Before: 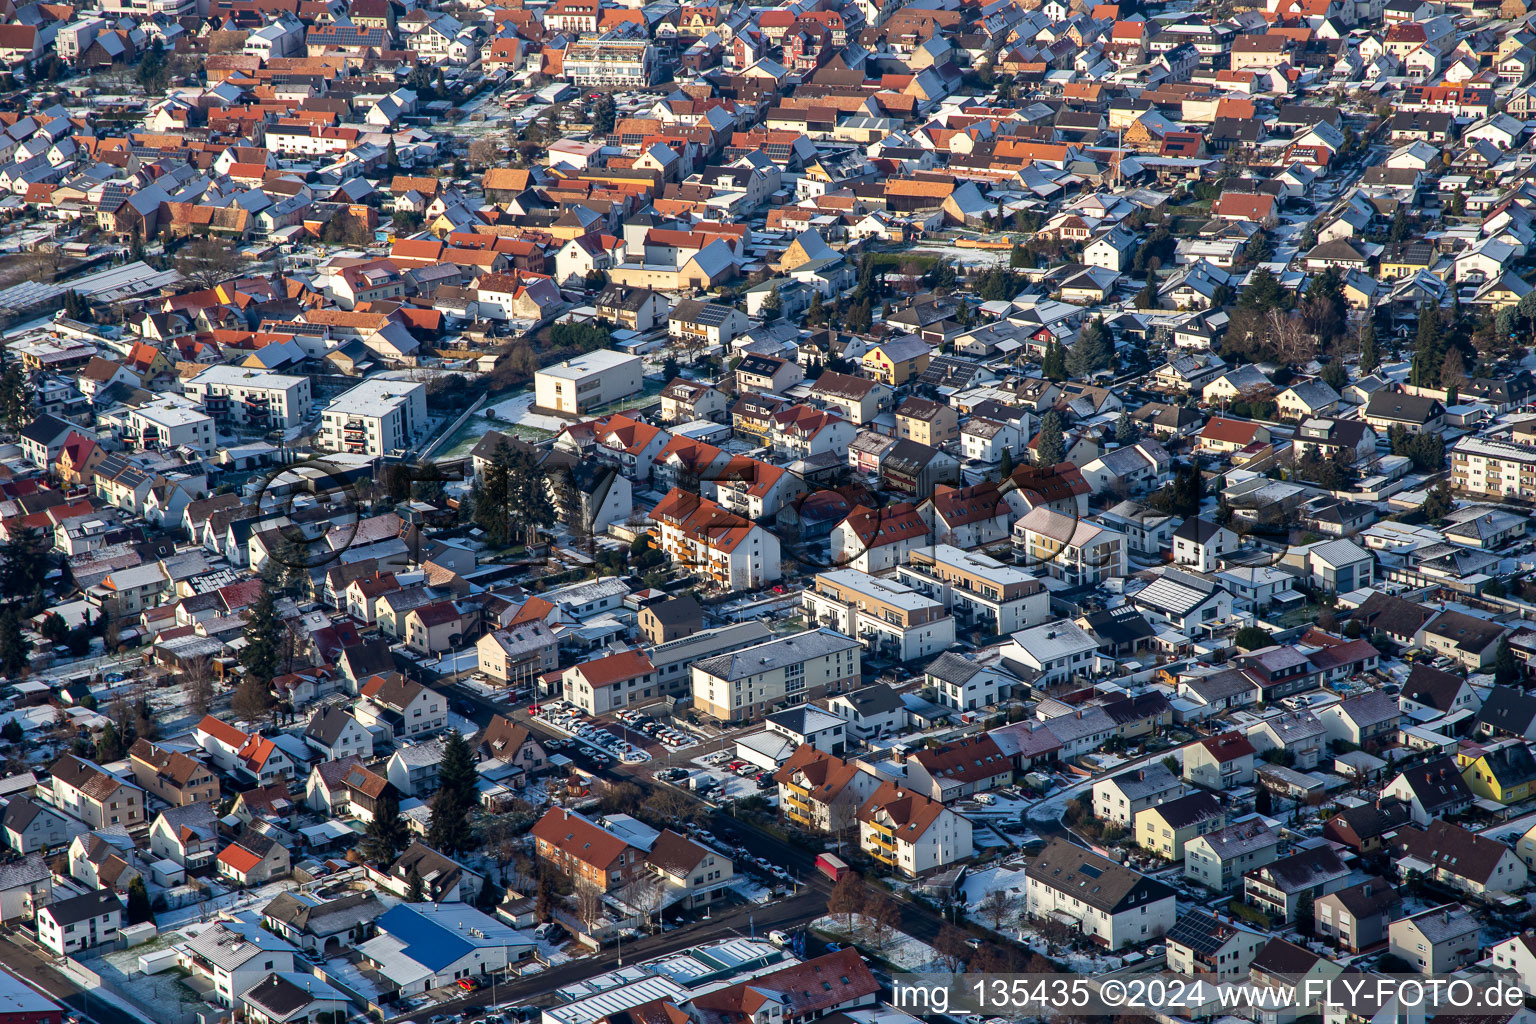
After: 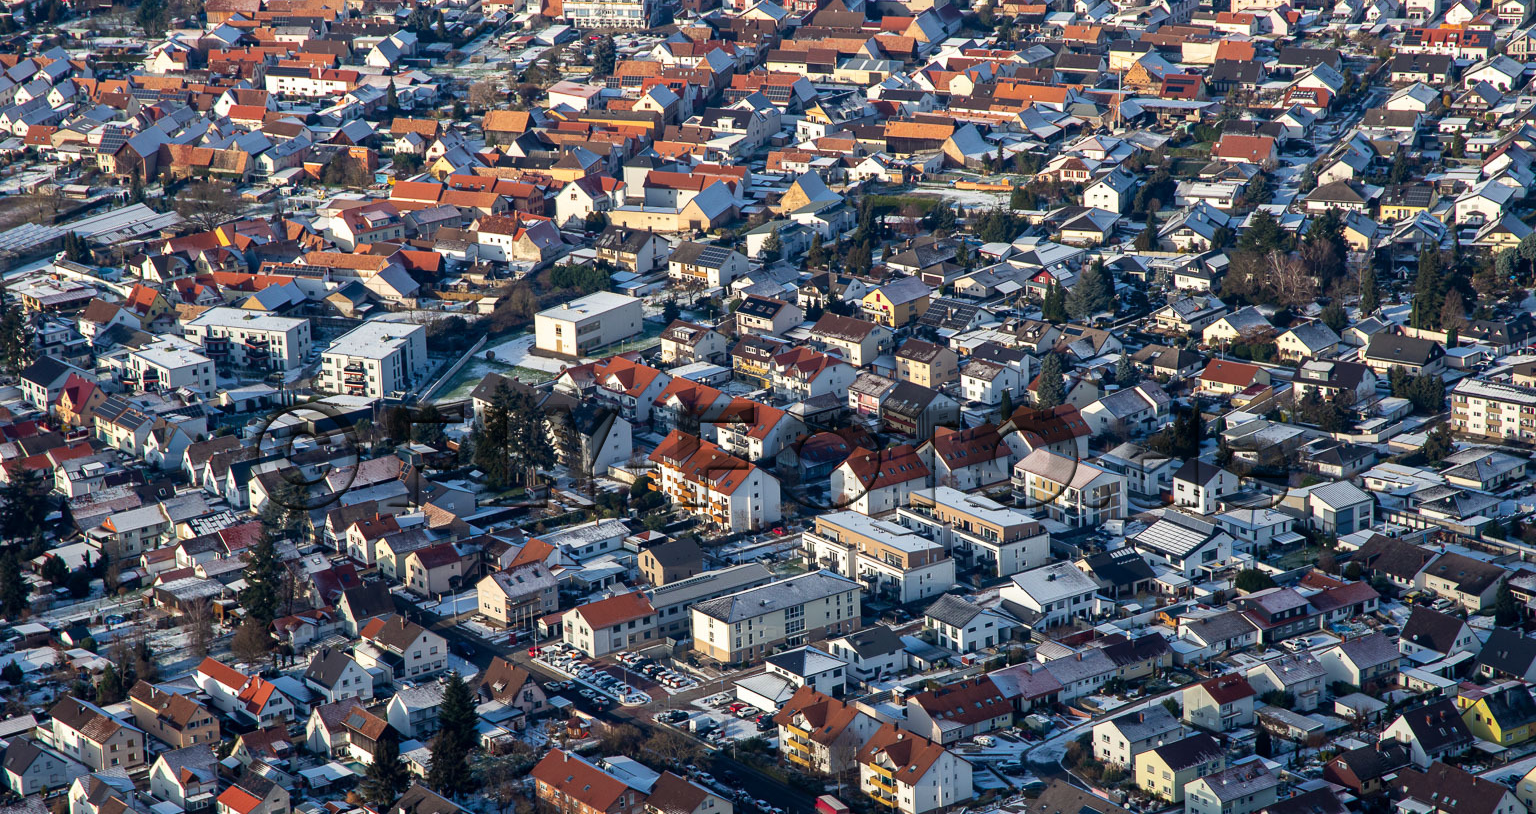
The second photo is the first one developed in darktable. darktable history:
crop and rotate: top 5.666%, bottom 14.783%
